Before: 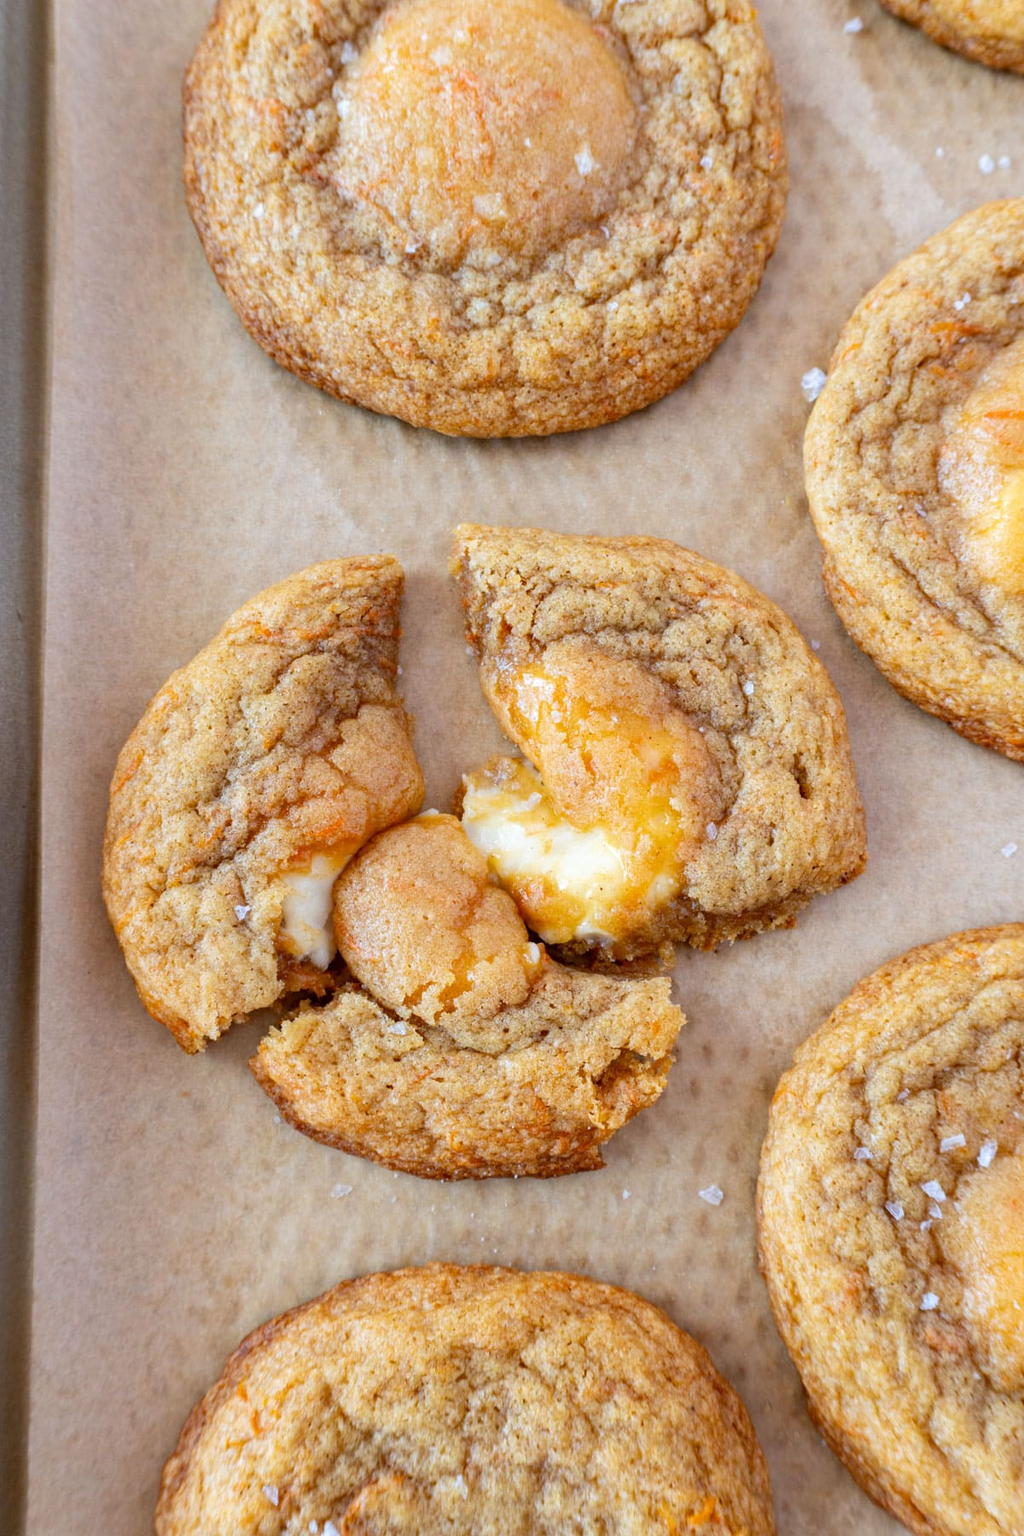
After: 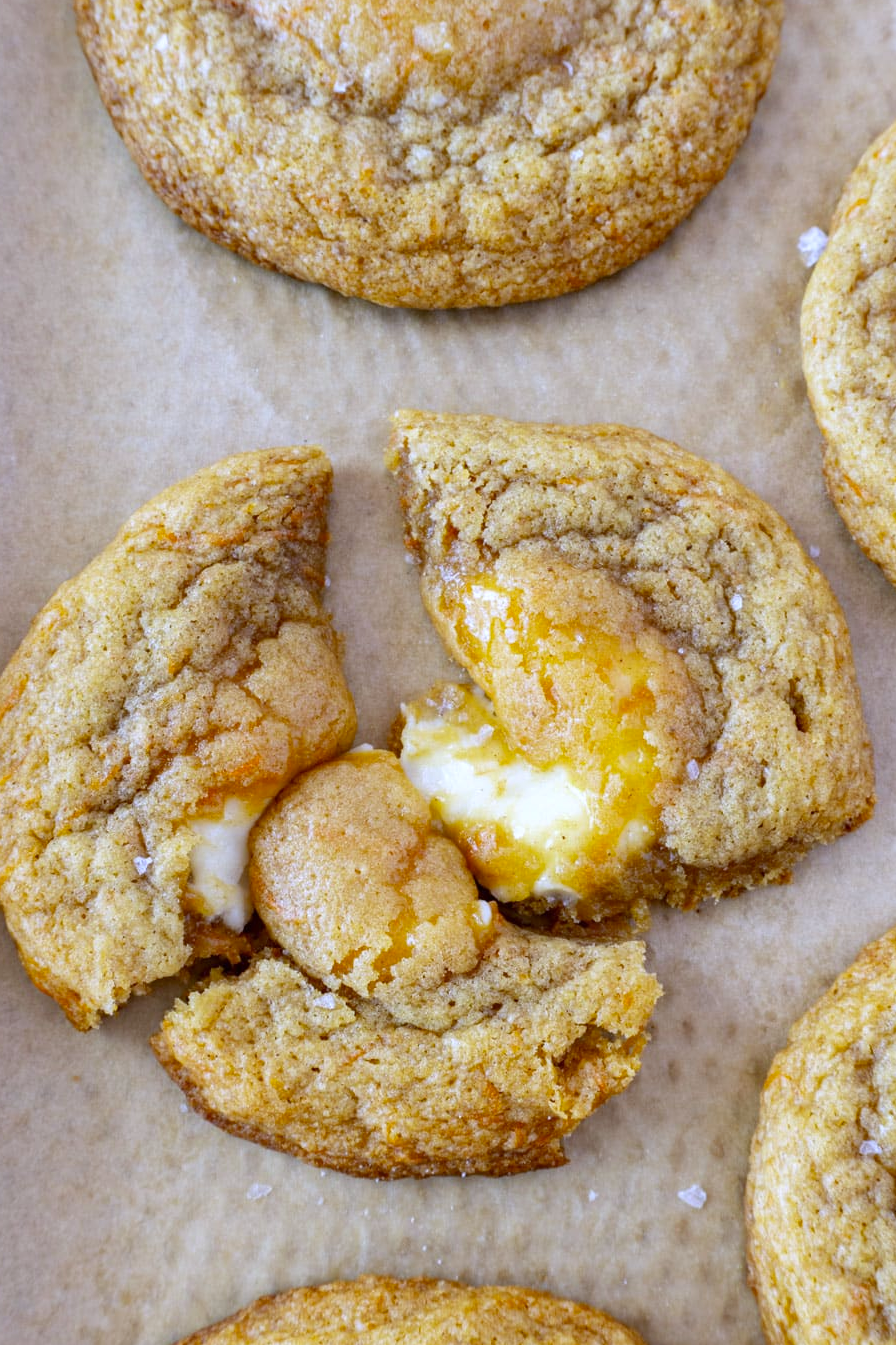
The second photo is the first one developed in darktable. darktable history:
color calibration: x 0.342, y 0.356, temperature 5122 K
white balance: red 0.871, blue 1.249
crop and rotate: left 11.831%, top 11.346%, right 13.429%, bottom 13.899%
shadows and highlights: shadows 12, white point adjustment 1.2, highlights -0.36, soften with gaussian
color correction: highlights a* 1.39, highlights b* 17.83
